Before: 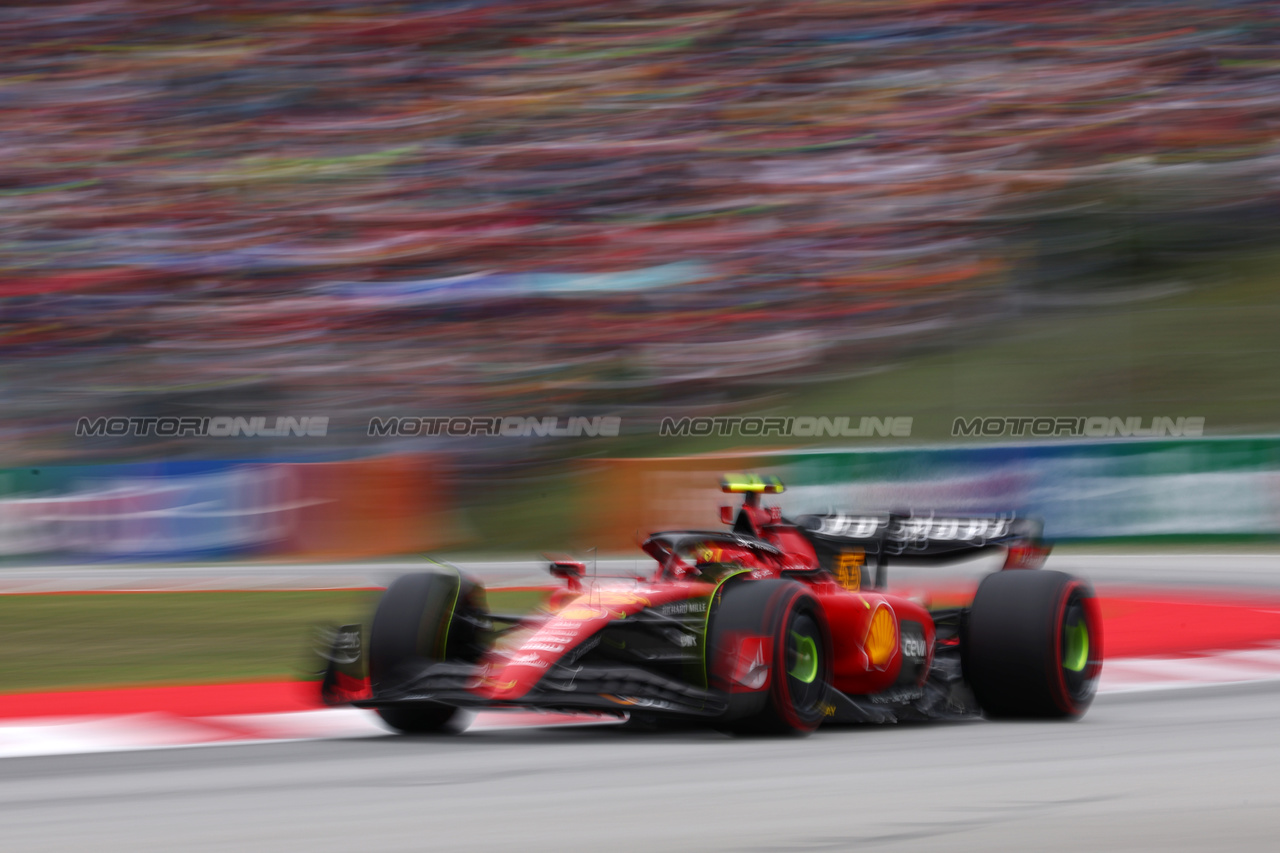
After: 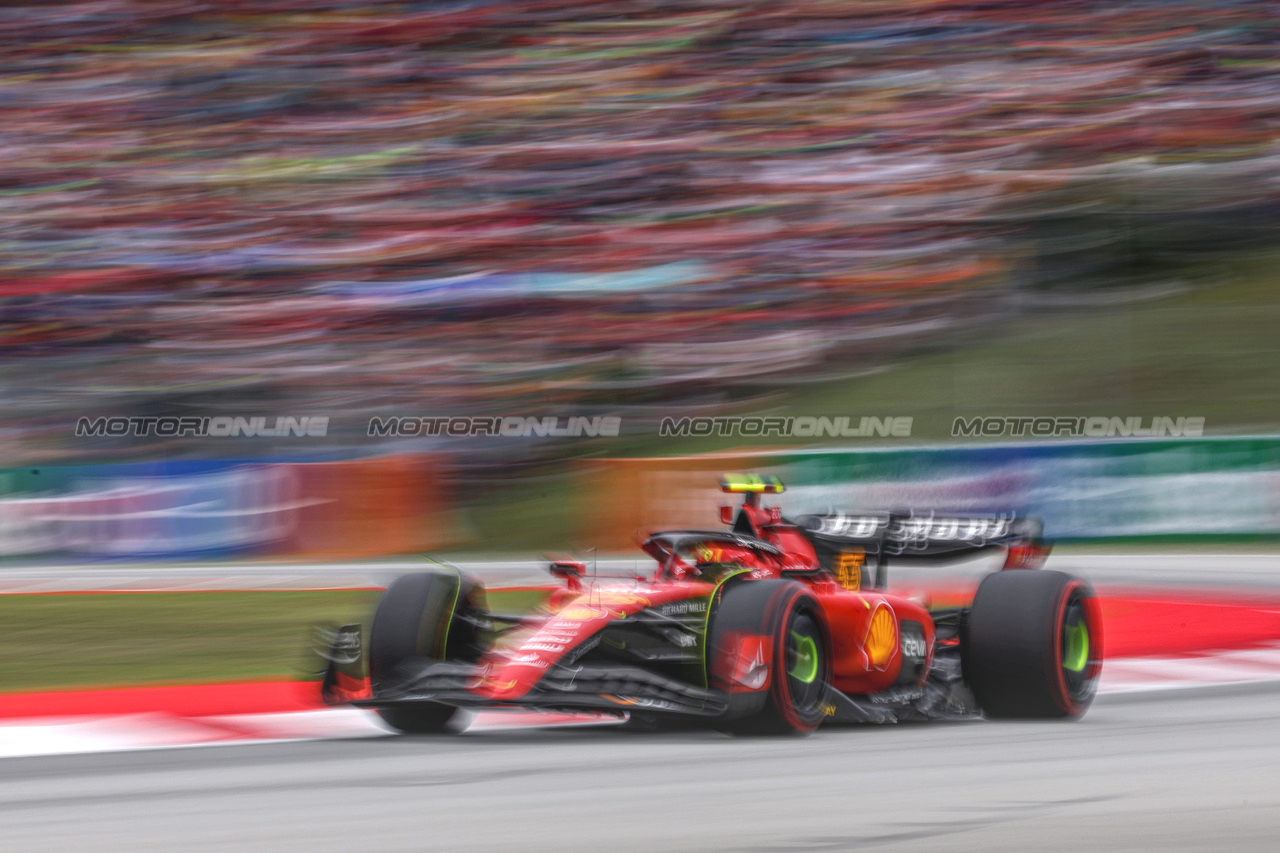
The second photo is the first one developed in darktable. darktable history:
local contrast: highlights 66%, shadows 33%, detail 166%, midtone range 0.2
exposure: exposure 0.2 EV, compensate highlight preservation false
